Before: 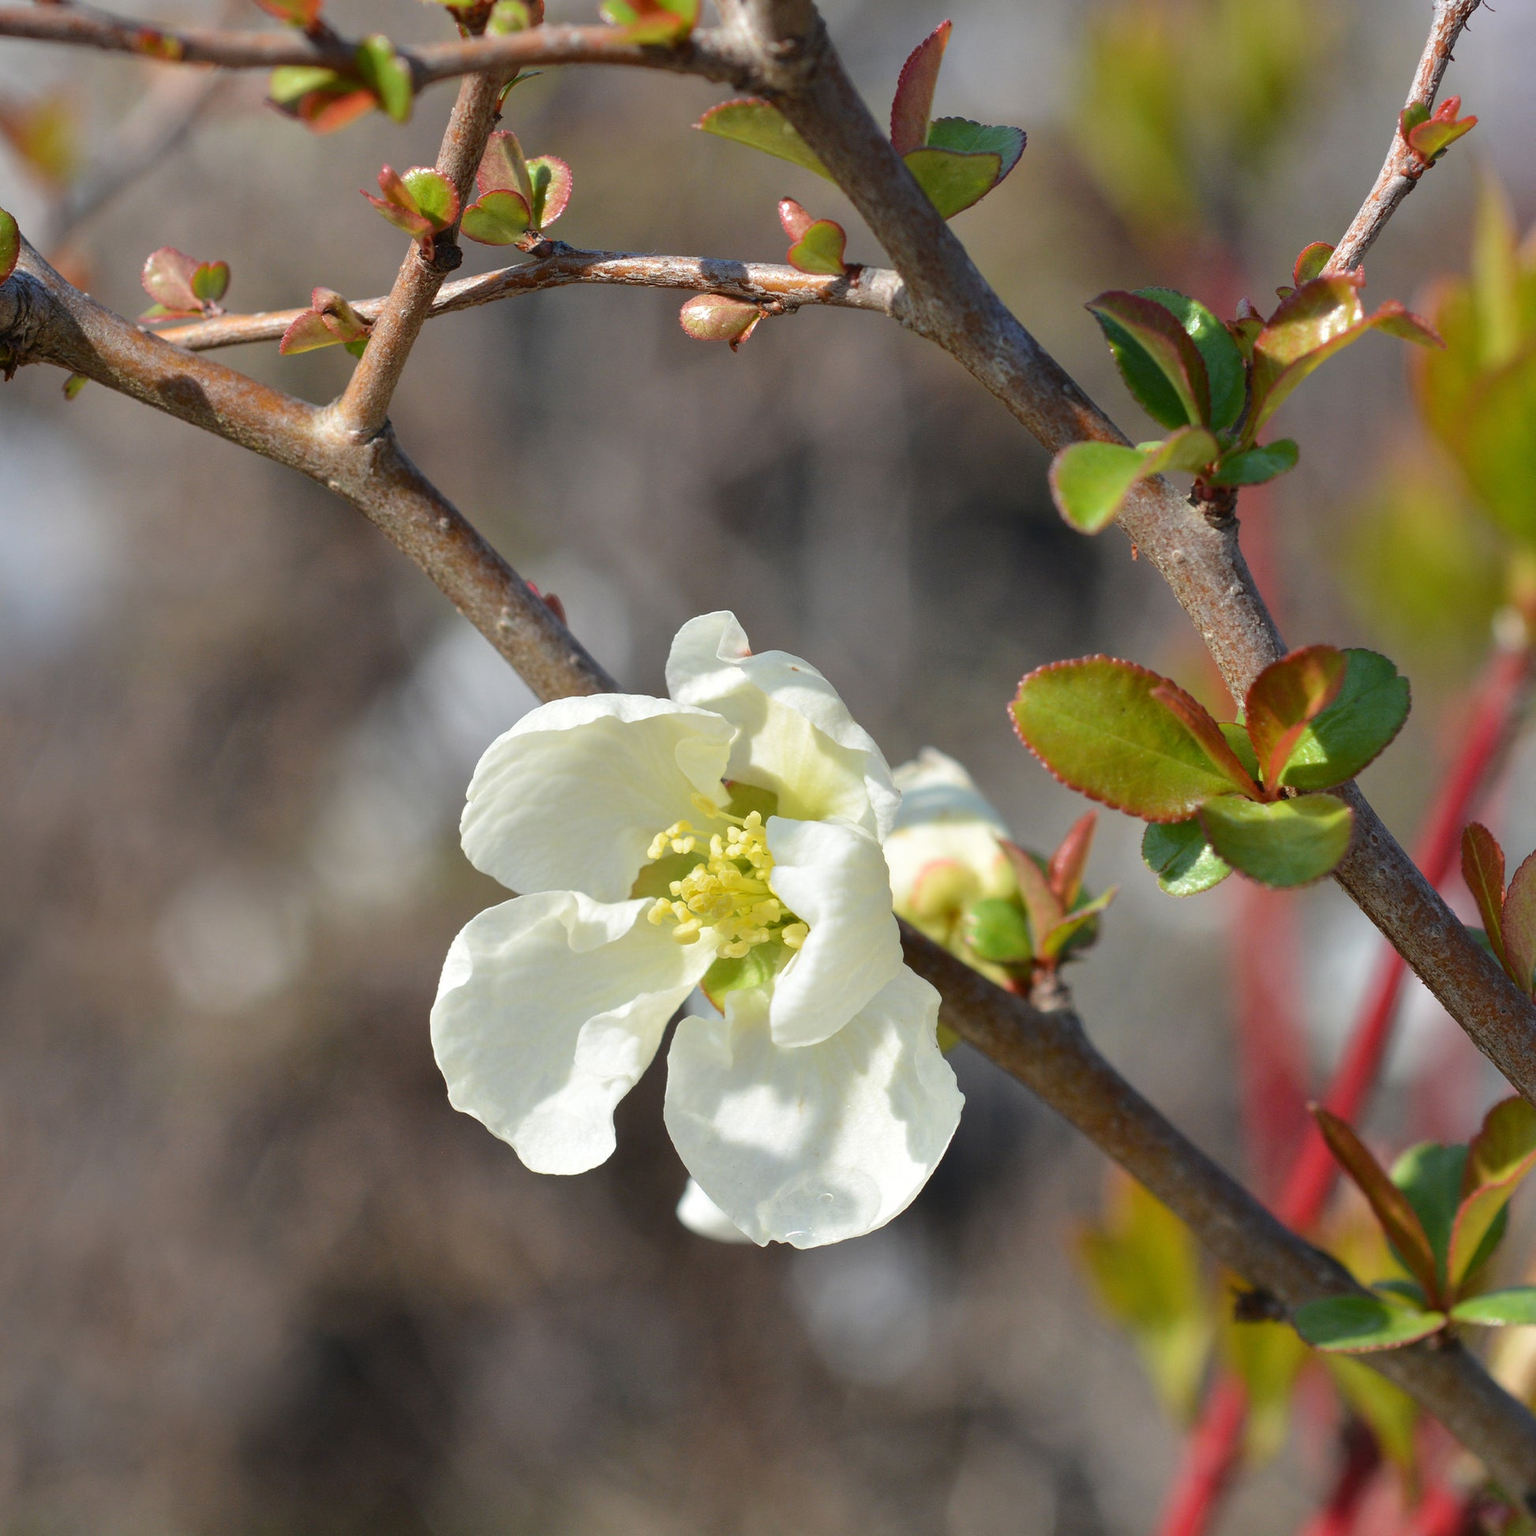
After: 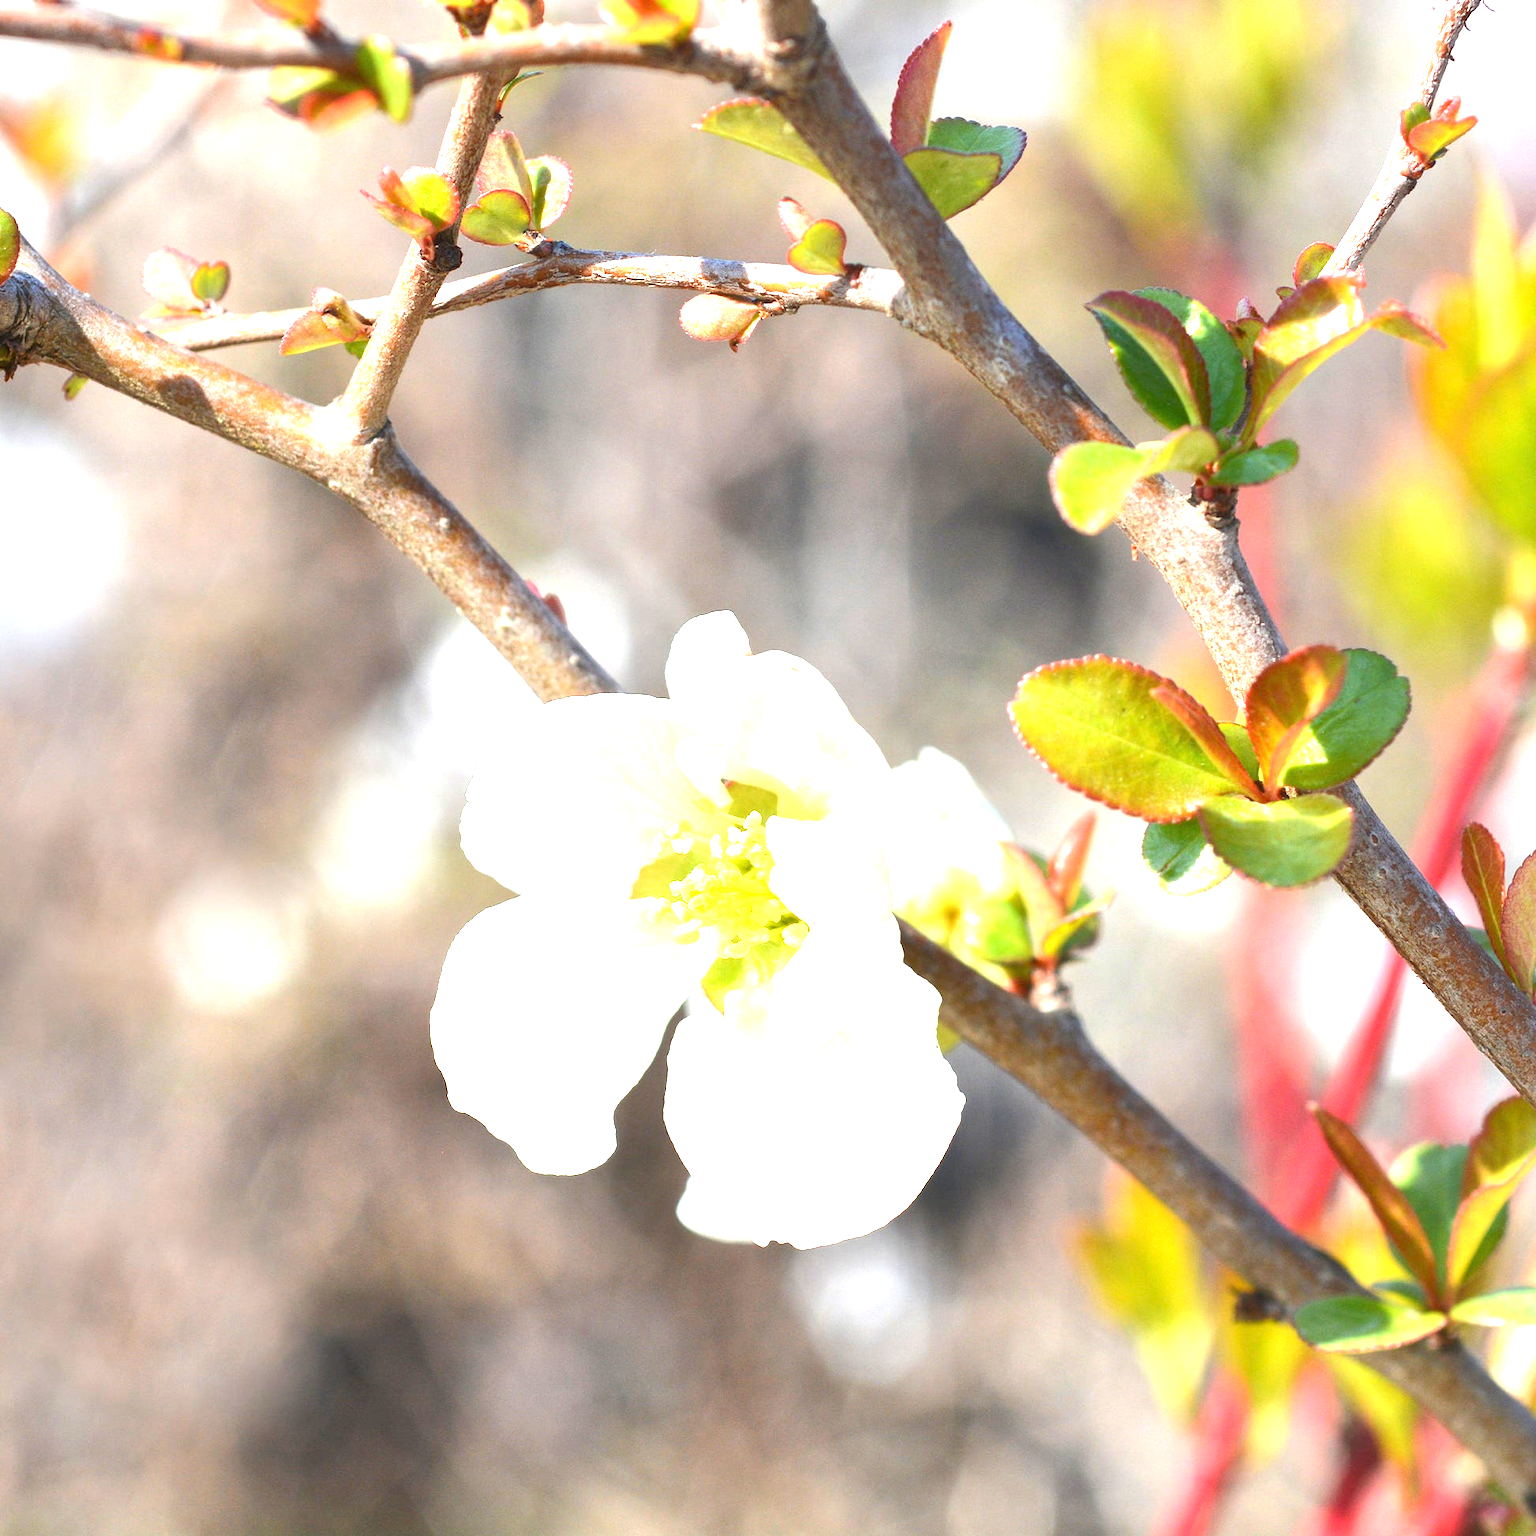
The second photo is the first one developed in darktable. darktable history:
exposure: exposure 2.003 EV, compensate highlight preservation false
